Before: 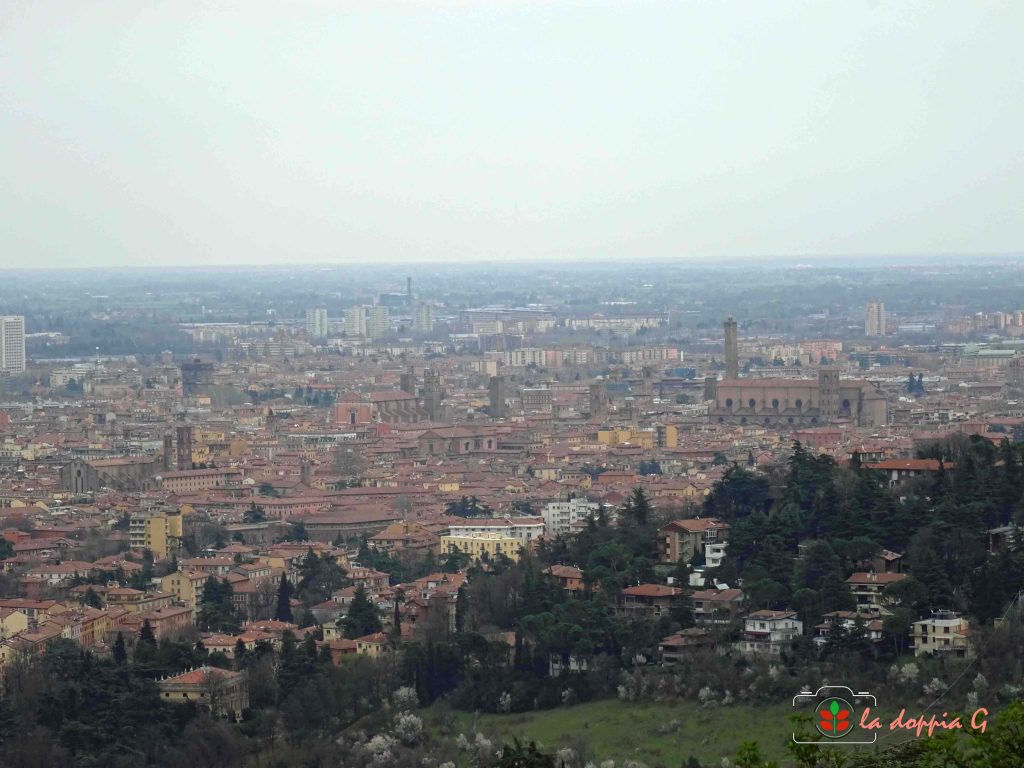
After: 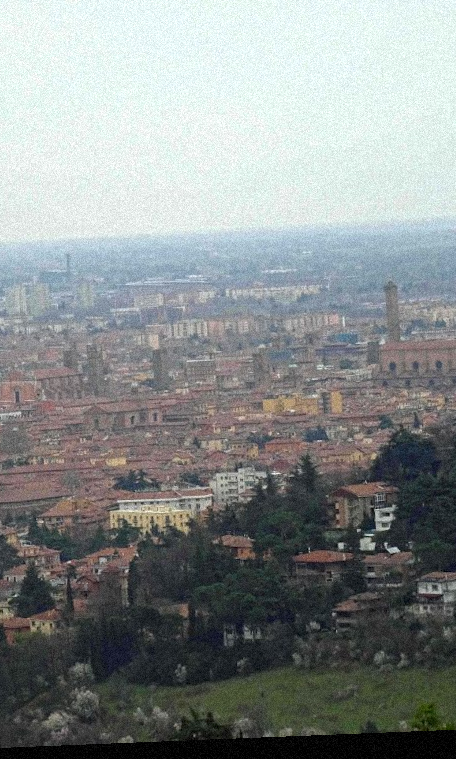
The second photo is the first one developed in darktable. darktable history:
grain: coarseness 9.38 ISO, strength 34.99%, mid-tones bias 0%
rotate and perspective: rotation -2.29°, automatic cropping off
crop: left 33.452%, top 6.025%, right 23.155%
